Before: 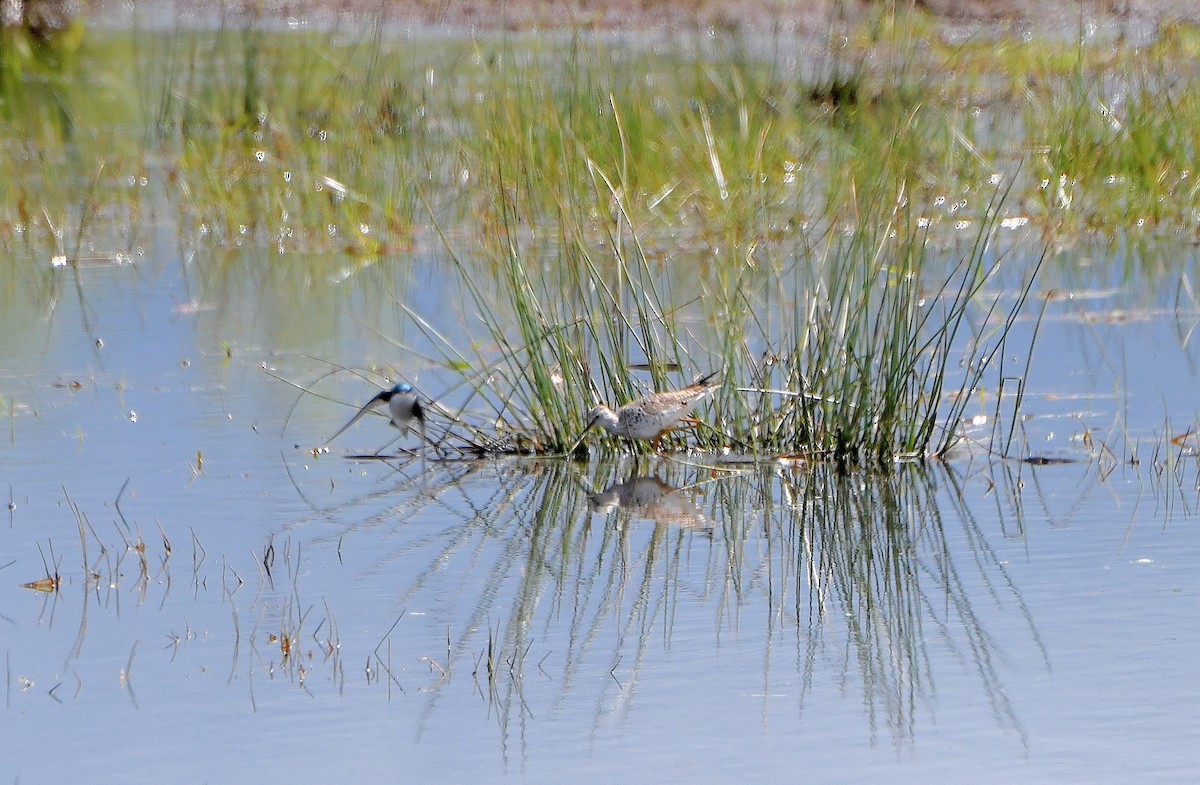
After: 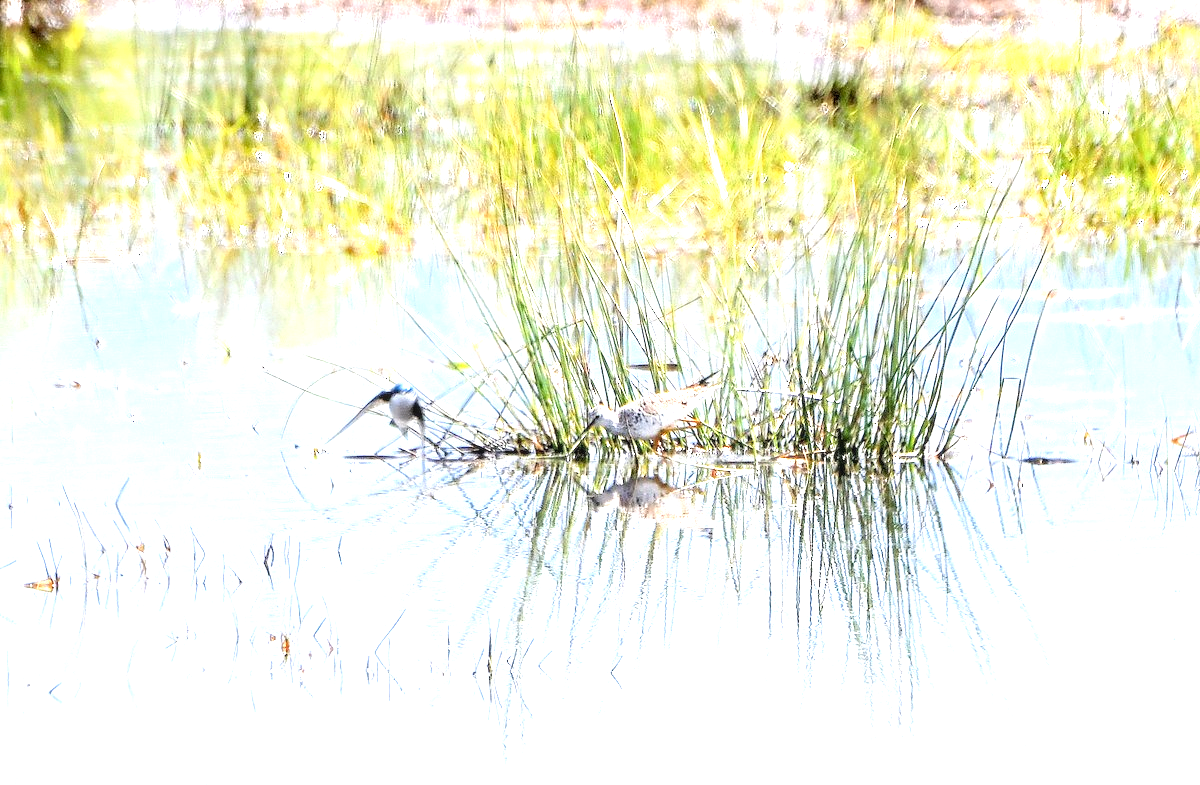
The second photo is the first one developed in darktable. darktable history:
local contrast: on, module defaults
tone equalizer: on, module defaults
levels: levels [0, 0.394, 0.787]
exposure: black level correction 0, exposure 0.9 EV, compensate exposure bias true, compensate highlight preservation false
